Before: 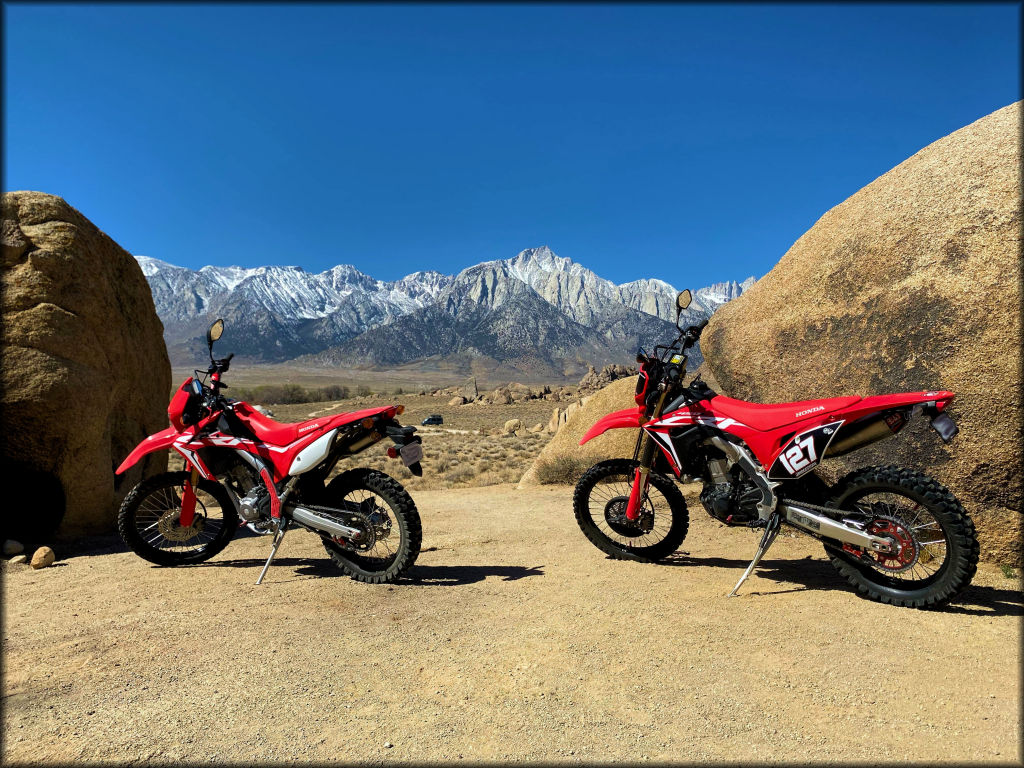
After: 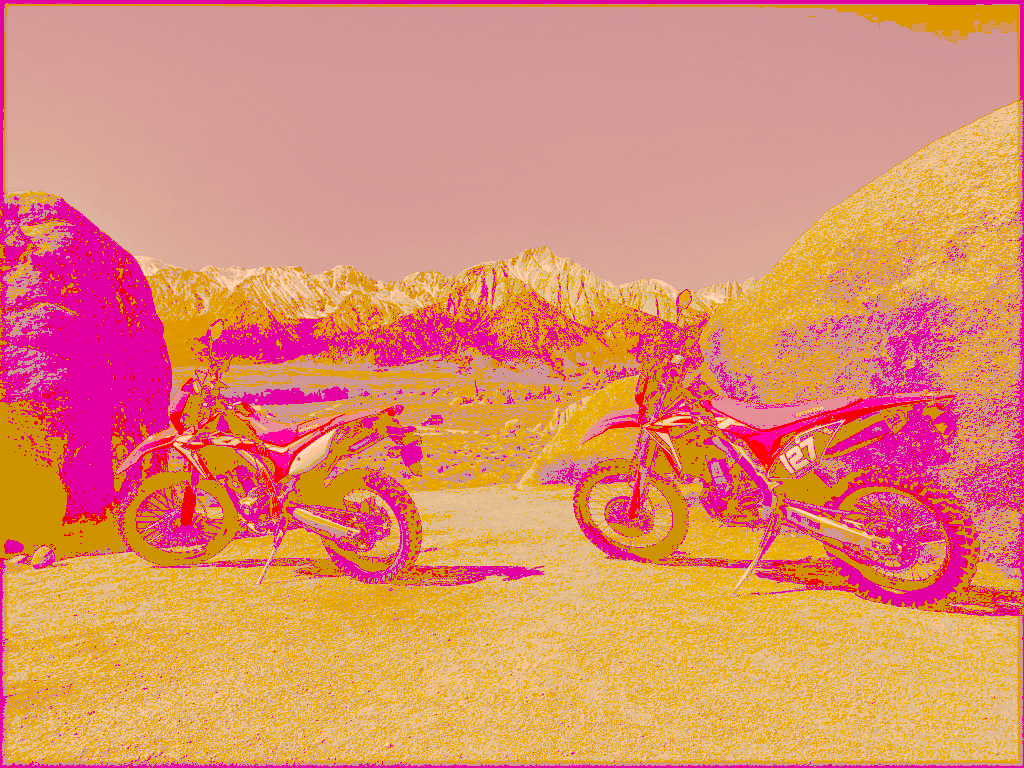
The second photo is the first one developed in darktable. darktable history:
tone curve: curves: ch0 [(0, 0) (0.003, 0.626) (0.011, 0.626) (0.025, 0.63) (0.044, 0.631) (0.069, 0.632) (0.1, 0.636) (0.136, 0.637) (0.177, 0.641) (0.224, 0.642) (0.277, 0.646) (0.335, 0.649) (0.399, 0.661) (0.468, 0.679) (0.543, 0.702) (0.623, 0.732) (0.709, 0.769) (0.801, 0.804) (0.898, 0.847) (1, 1)], preserve colors none
color look up table: target L [96.74, 83.39, 86.01, 82.92, 76.73, 58.95, 56.04, 55.84, 52.48, 35.34, 32.72, 61.08, 60.89, 55.63, 43.79, 43.55, 43.32, 35.49, 36.33, 34.59, 32.89, 94.27, 89.85, 89.8, 73.07, 76.59, 62.61, 76.68, 74.14, 57.32, 59.88, 72.71, 74.07, 56.88, 49.68, 38.14, 35.79, 49.4, 35.88, 36.94, 41.58, 32.95, 32.4, 88.42, 72.96, 68.86, 45.76, 35.14, 31.28], target a [12.44, -9.082, 20.74, -4.141, 20.21, 40.89, 28.37, 37.66, 36.79, 86.56, 88, 43.05, 55.14, 65.47, 108.26, 105.1, 106.34, 93.08, 94.64, 91.42, 88.34, 19.77, 34.81, 32.84, 27.2, 40.72, 63.93, 31.08, 51.32, 45.11, 49.06, 43.48, 38.24, 57.53, 81.81, 94.72, 92.33, 65.42, 93.79, 95.74, 93.43, 88.44, 87.45, 9.527, 12.81, 29.86, 68.45, 91.2, 85.39], target b [50.24, 143.02, 147.52, 142.56, 131.87, 101.26, 96.26, 95.82, 90.2, 60.64, 56.14, 104.96, 104.49, 95.61, 75.19, 74.76, 74.24, 60.92, 62.32, 59.36, 56.43, 45.56, 35.31, 36.33, 125.22, 30.35, 107.27, 32.69, 13.26, 98.35, 102.59, 15.05, 16.84, 97.3, 84.91, 65.41, 61.36, 84.53, 61.47, 63.24, 70.95, 56.47, 55.59, 34.53, 125.04, 117.81, 78.38, 60.2, 53.68], num patches 49
